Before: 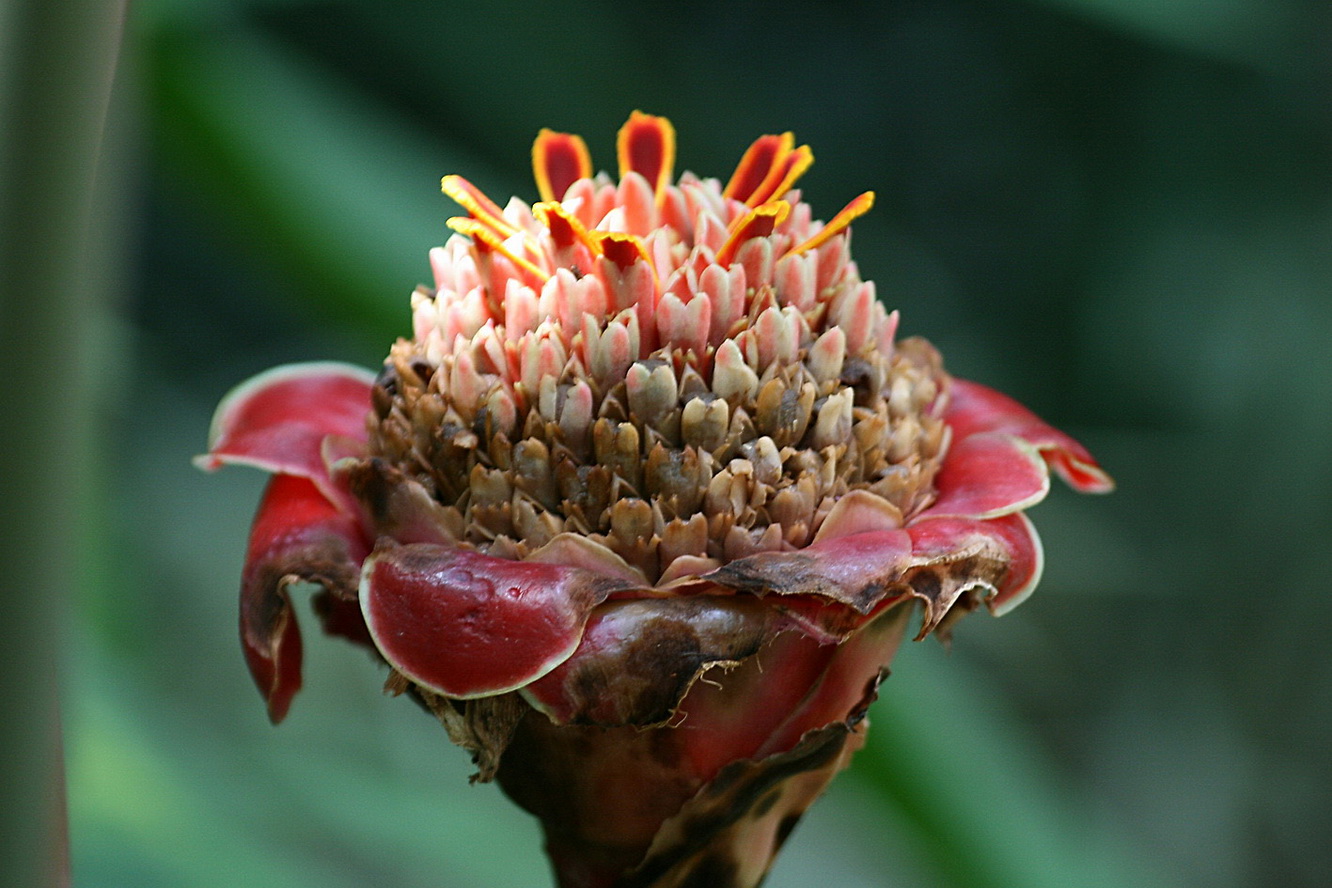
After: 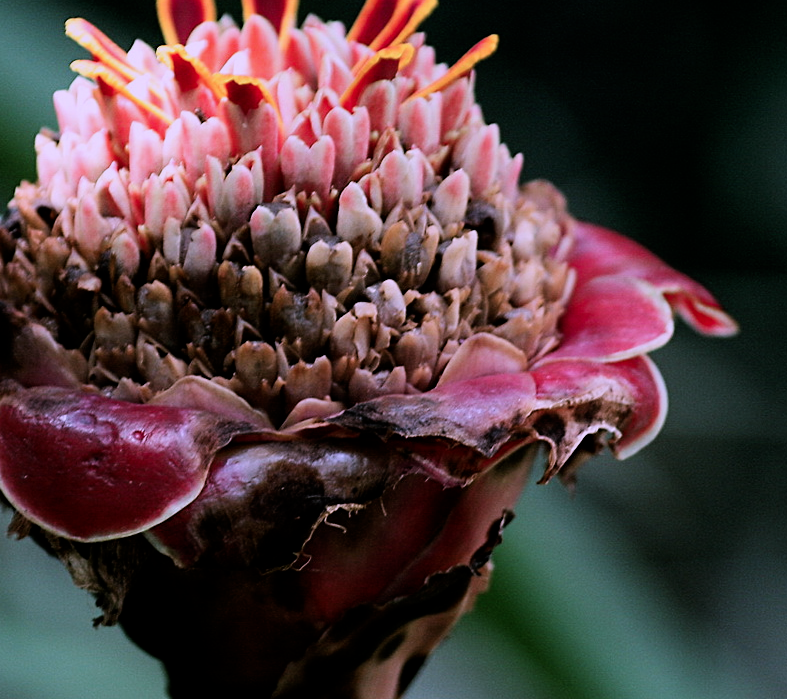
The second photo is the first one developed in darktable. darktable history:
exposure: exposure -0.066 EV, compensate highlight preservation false
crop and rotate: left 28.239%, top 17.757%, right 12.676%, bottom 3.449%
contrast brightness saturation: contrast 0.028, brightness -0.032
color correction: highlights a* 15.07, highlights b* -24.82
filmic rgb: black relative exposure -5 EV, white relative exposure 3.97 EV, hardness 2.9, contrast 1.297, highlights saturation mix -29.93%
